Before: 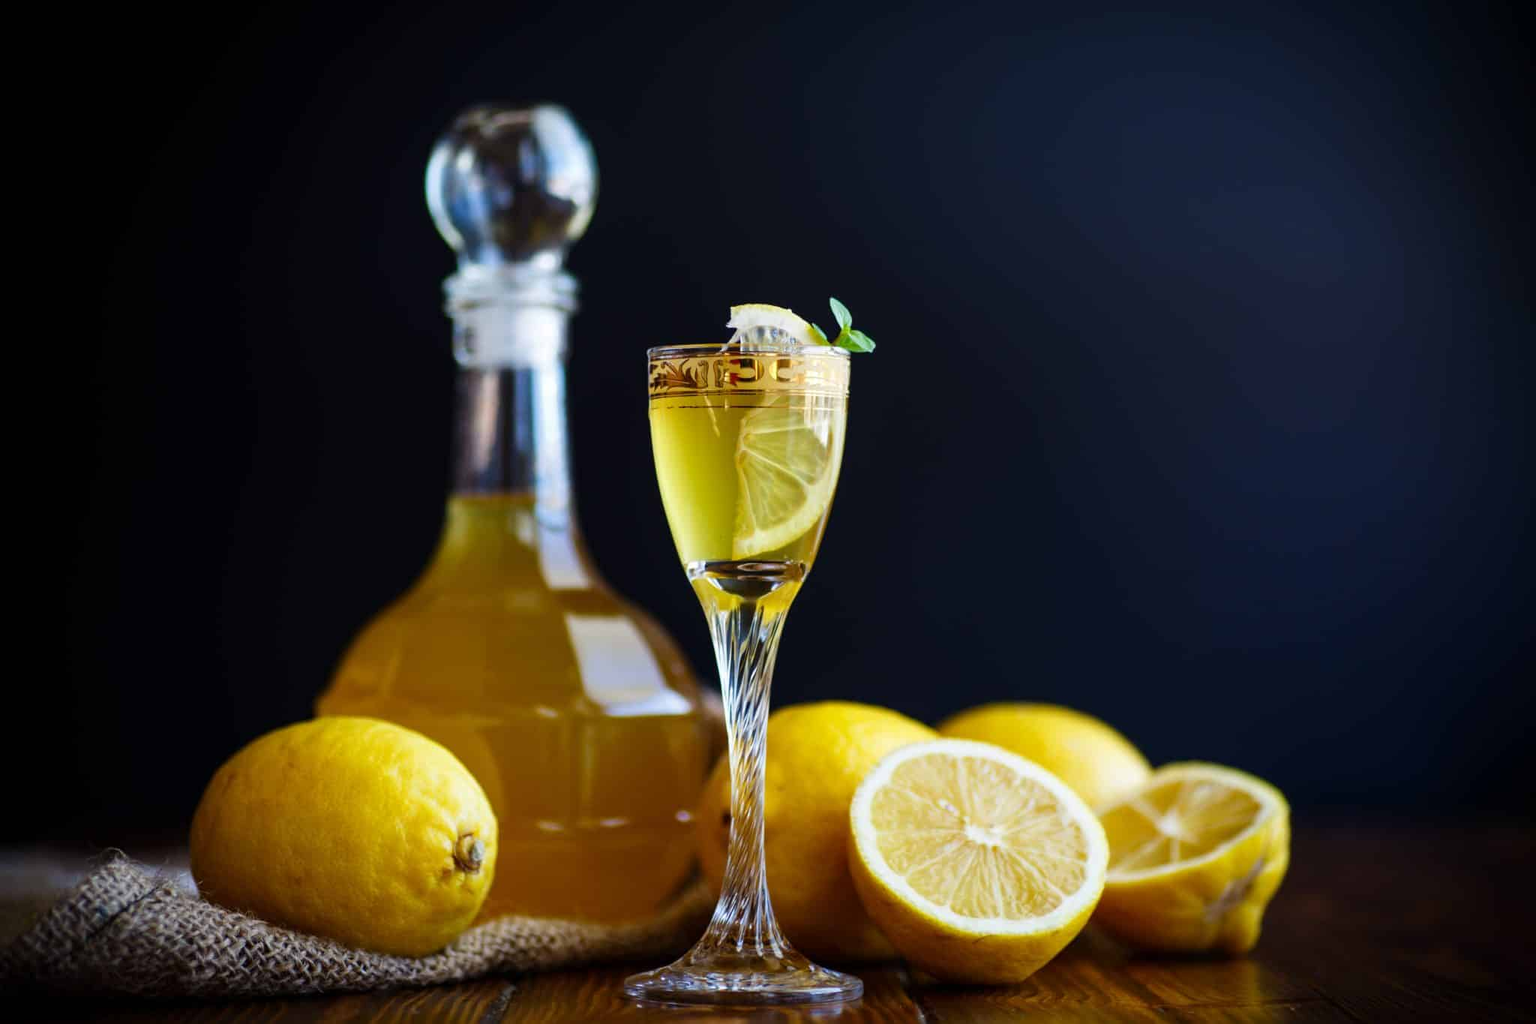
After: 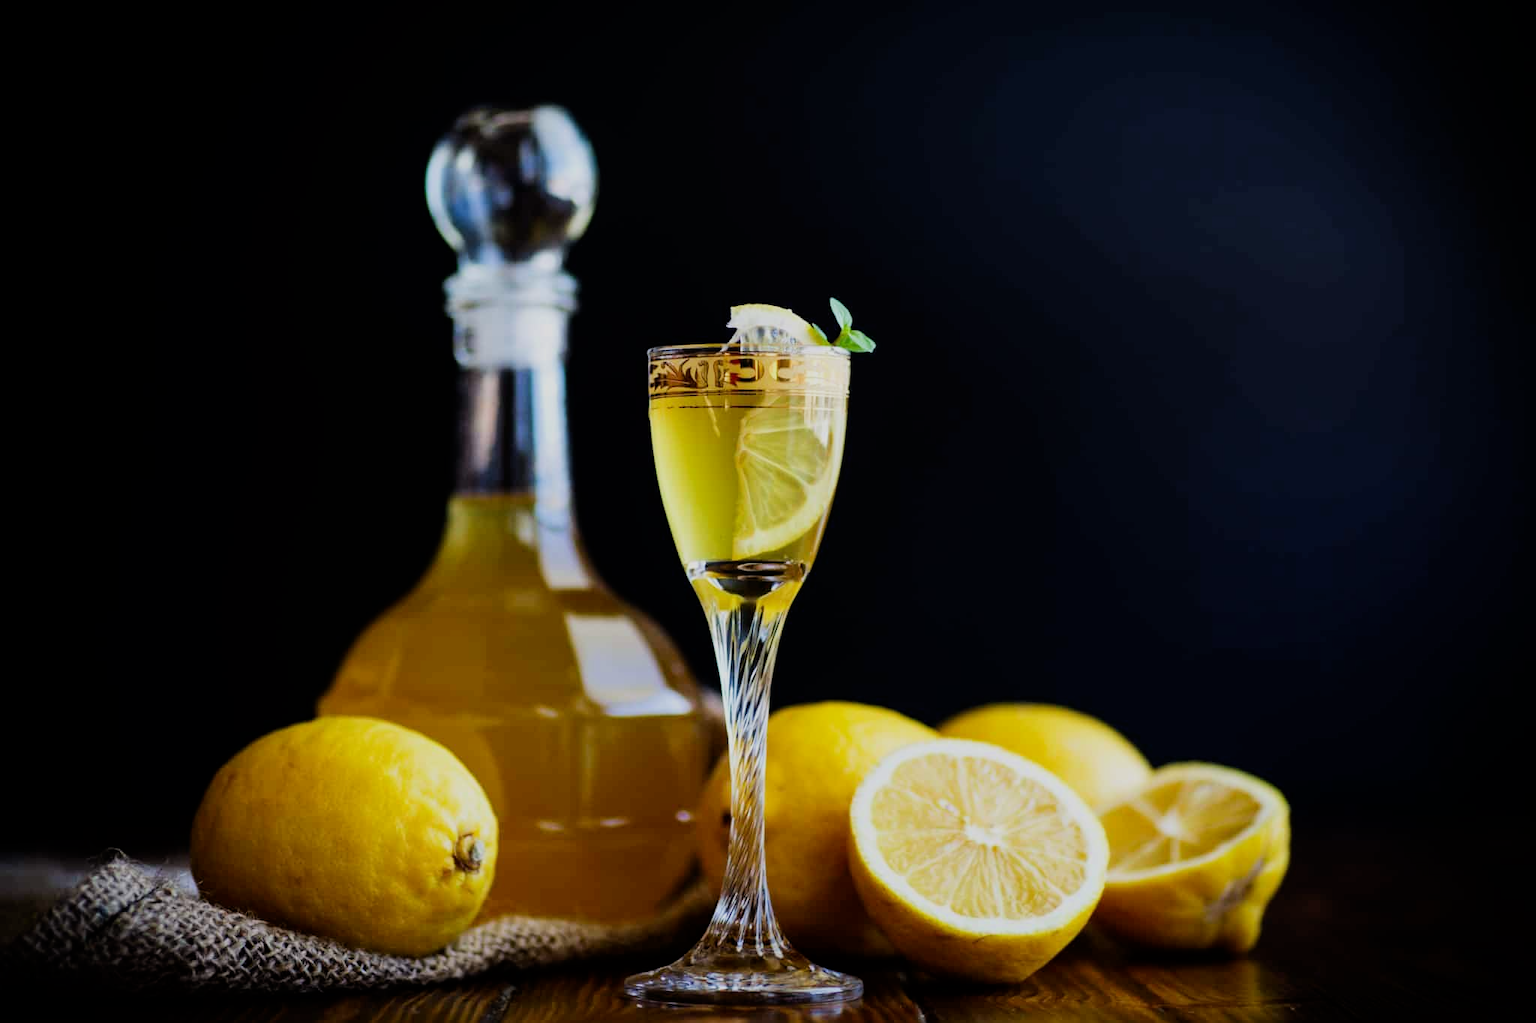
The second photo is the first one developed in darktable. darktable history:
filmic rgb: black relative exposure -7.65 EV, white relative exposure 4.56 EV, hardness 3.61, contrast 1.106
contrast brightness saturation: contrast 0.08, saturation 0.02
